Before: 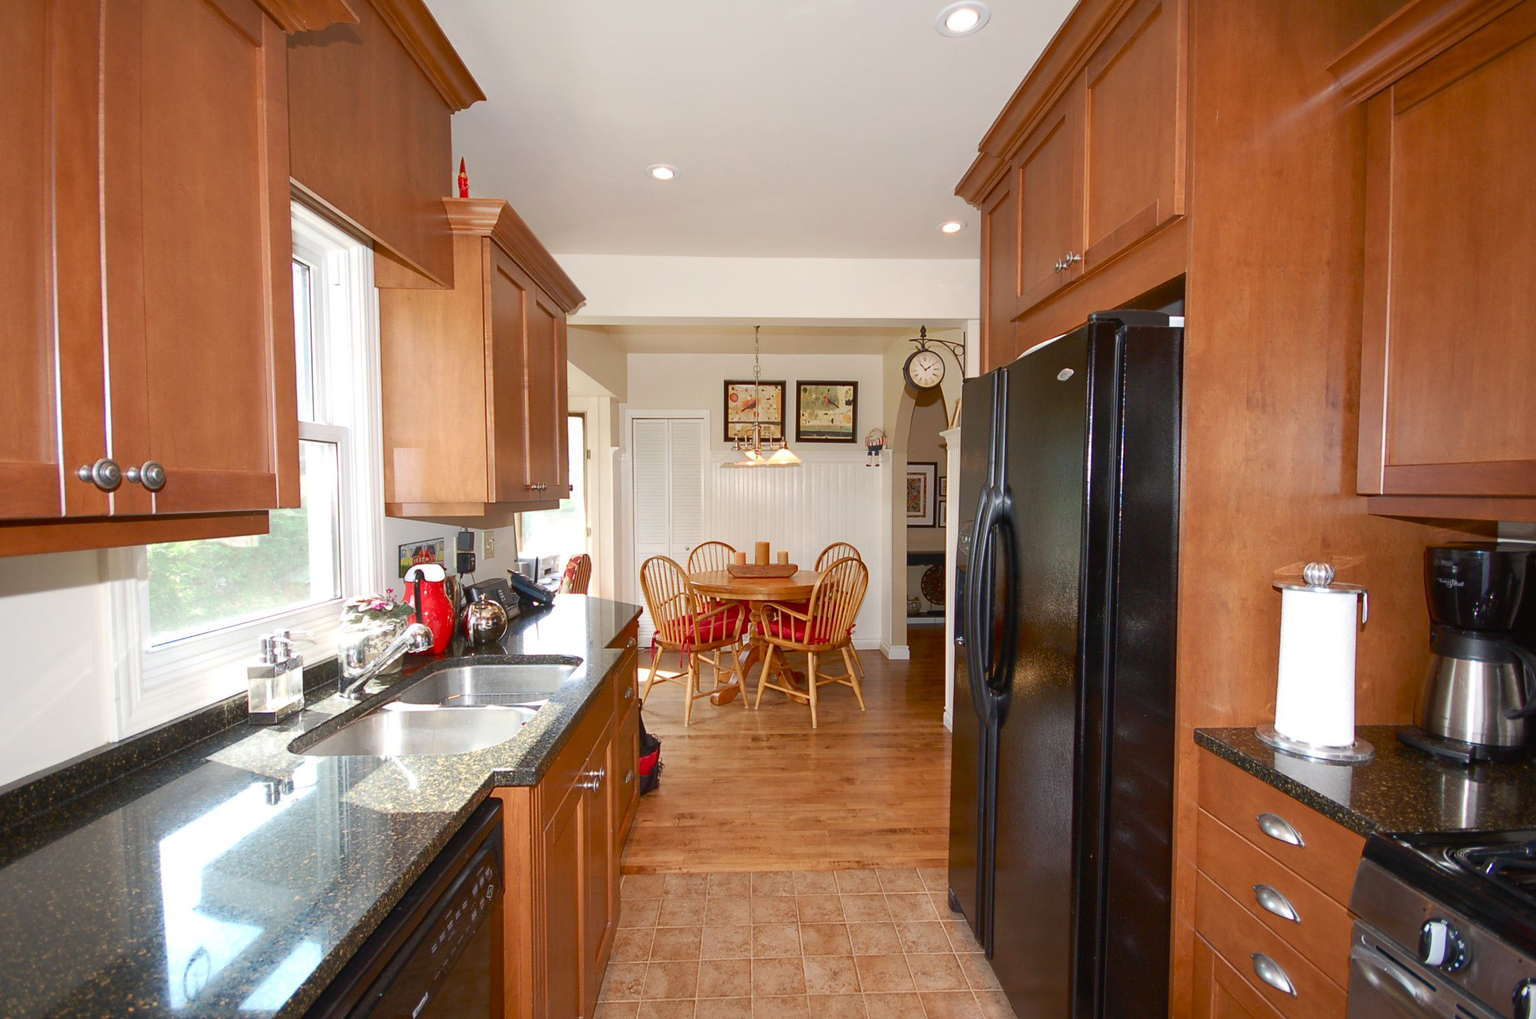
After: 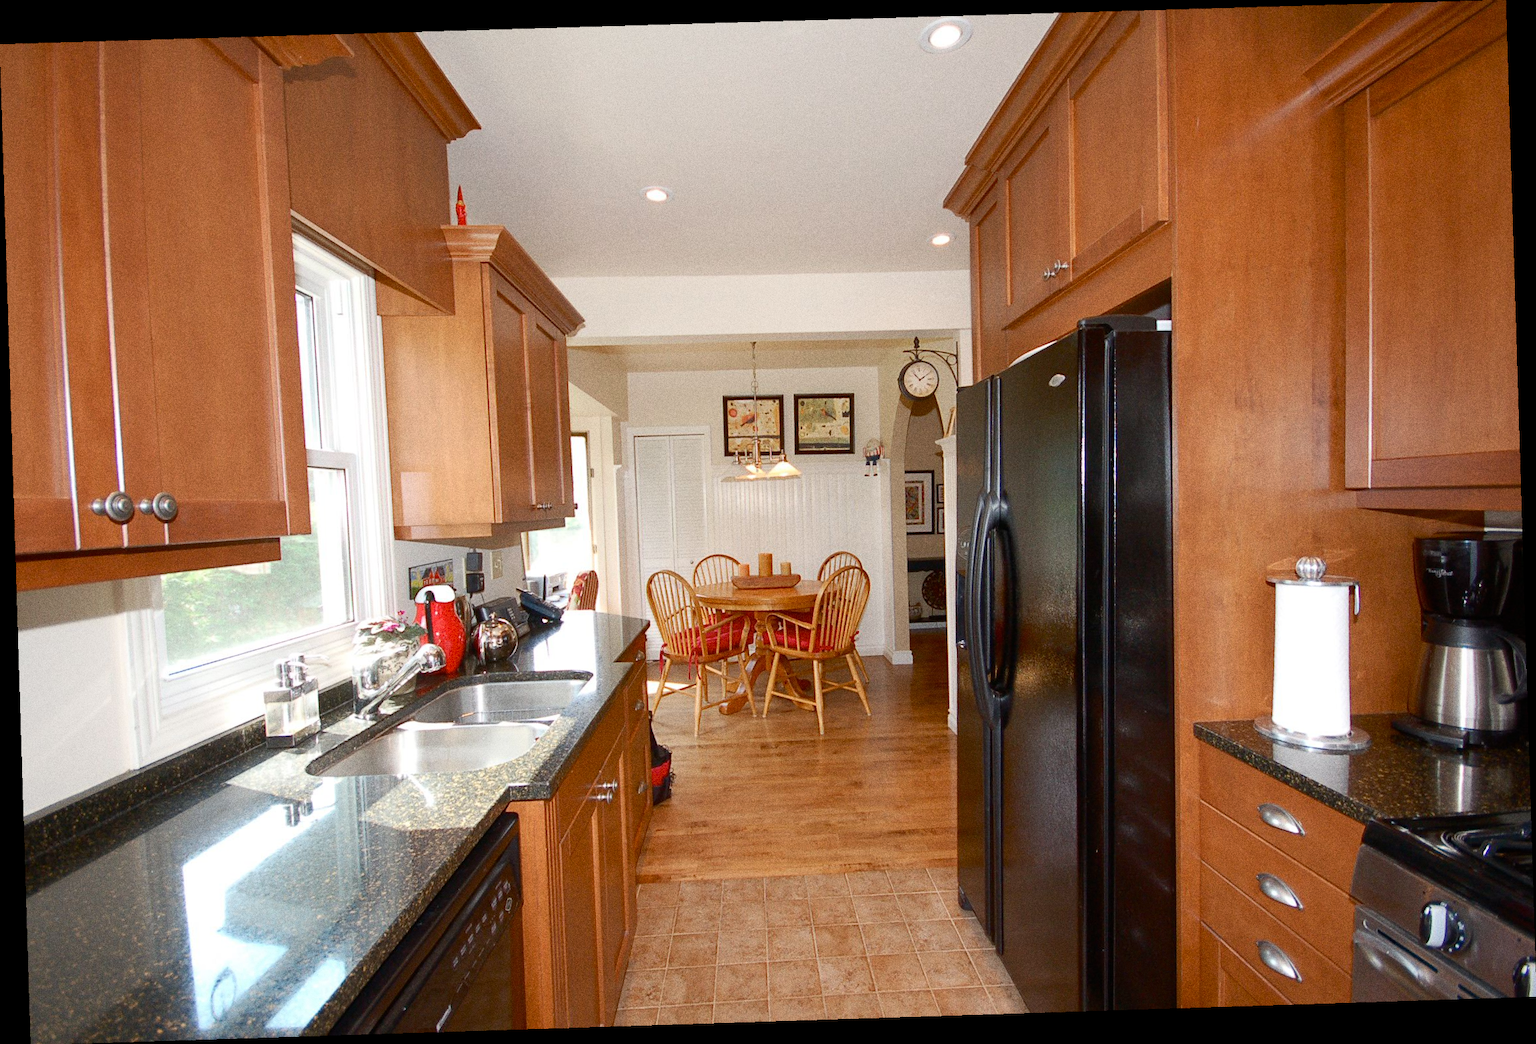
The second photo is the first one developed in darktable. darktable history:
rotate and perspective: rotation -1.77°, lens shift (horizontal) 0.004, automatic cropping off
grain: coarseness 0.09 ISO, strength 40%
